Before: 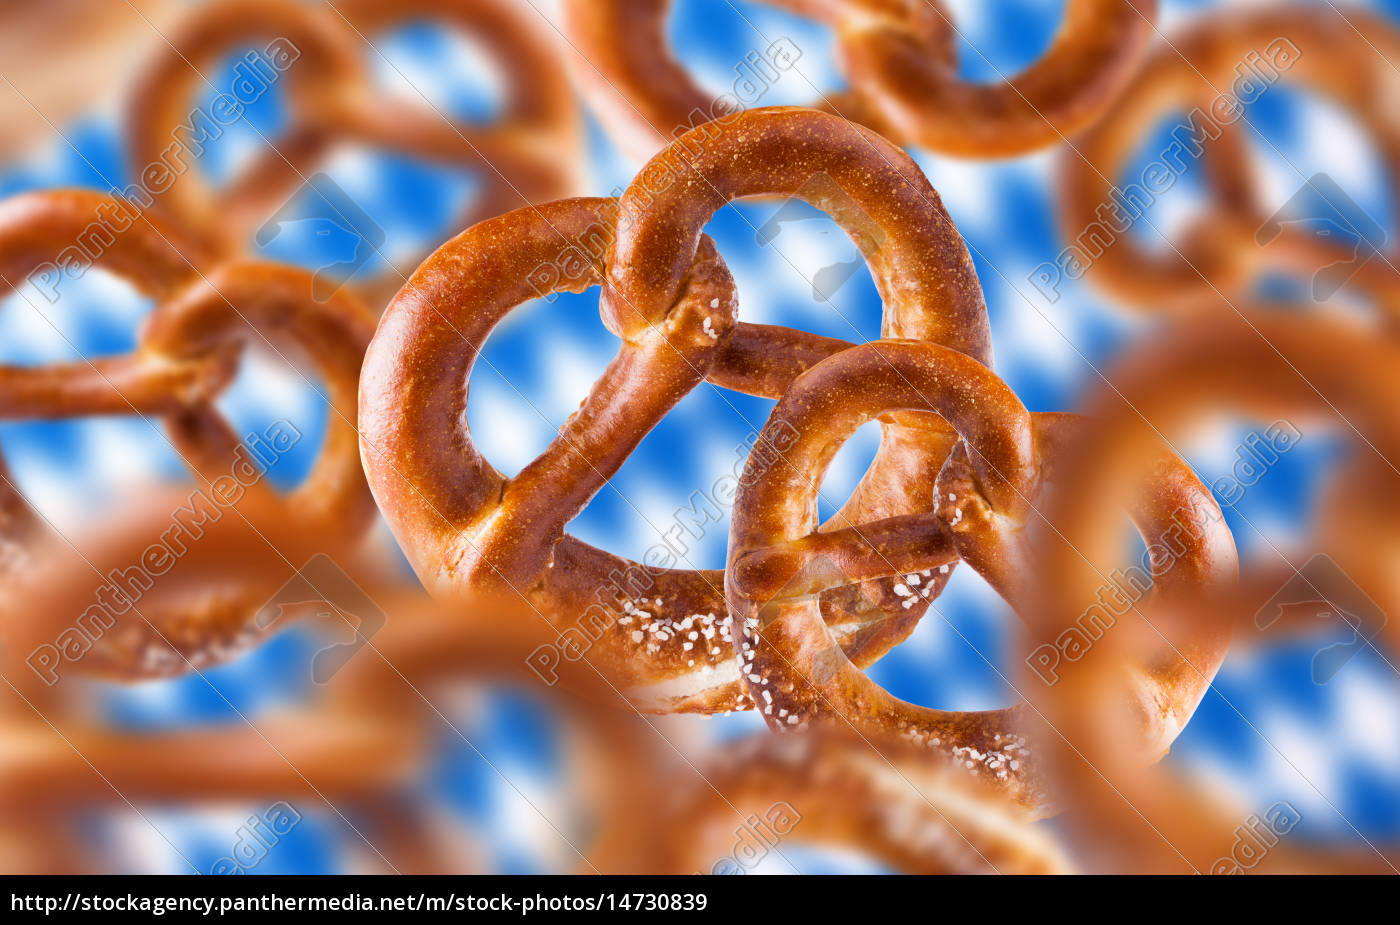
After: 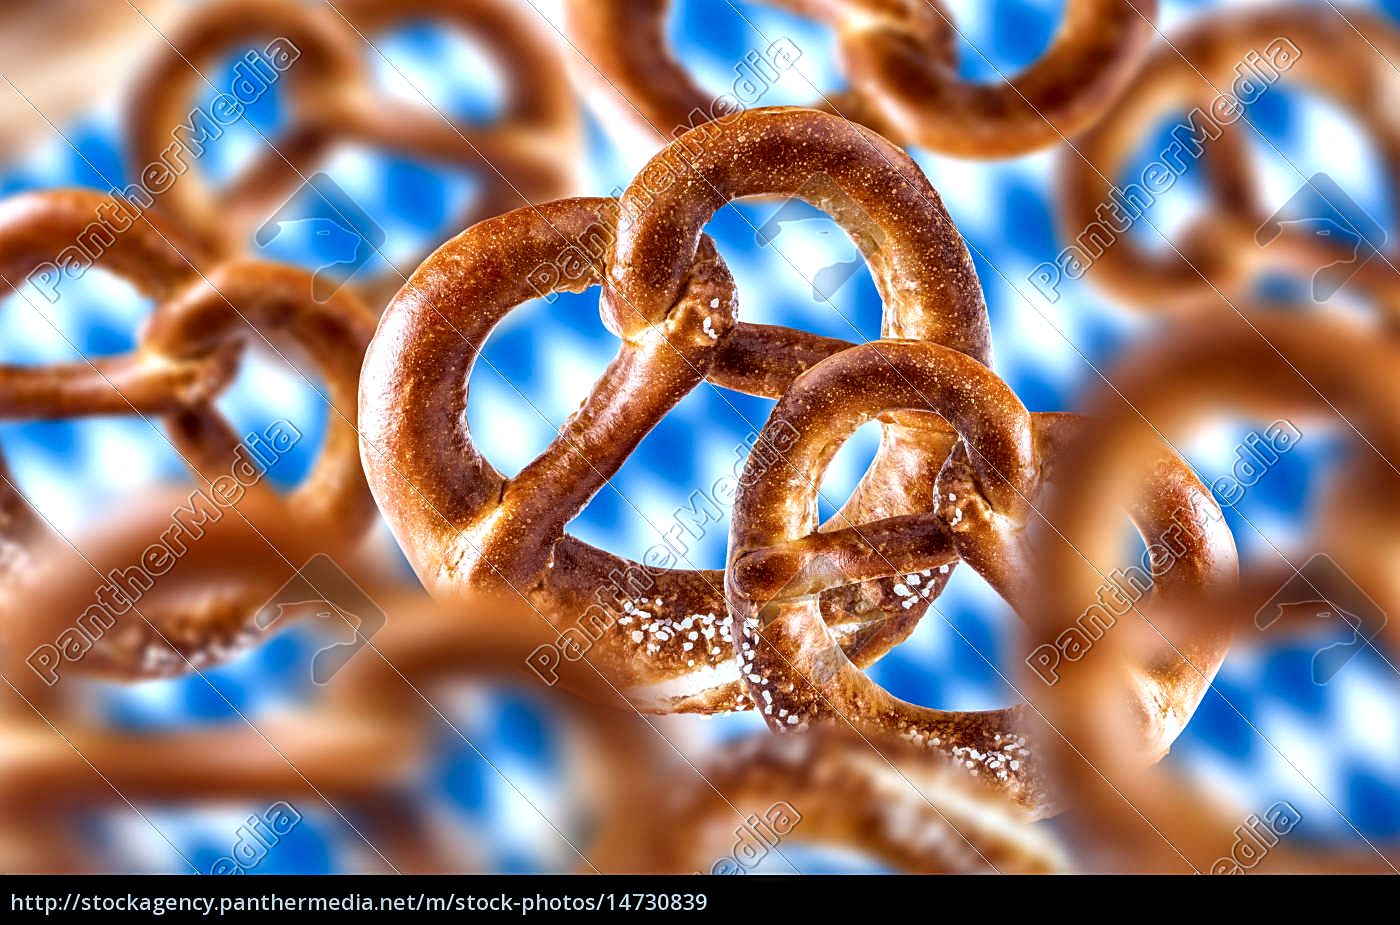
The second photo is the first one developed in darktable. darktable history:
tone equalizer: smoothing diameter 24.99%, edges refinement/feathering 11.84, preserve details guided filter
color calibration: illuminant Planckian (black body), x 0.368, y 0.36, temperature 4277.92 K
local contrast: highlights 4%, shadows 6%, detail 182%
sharpen: on, module defaults
